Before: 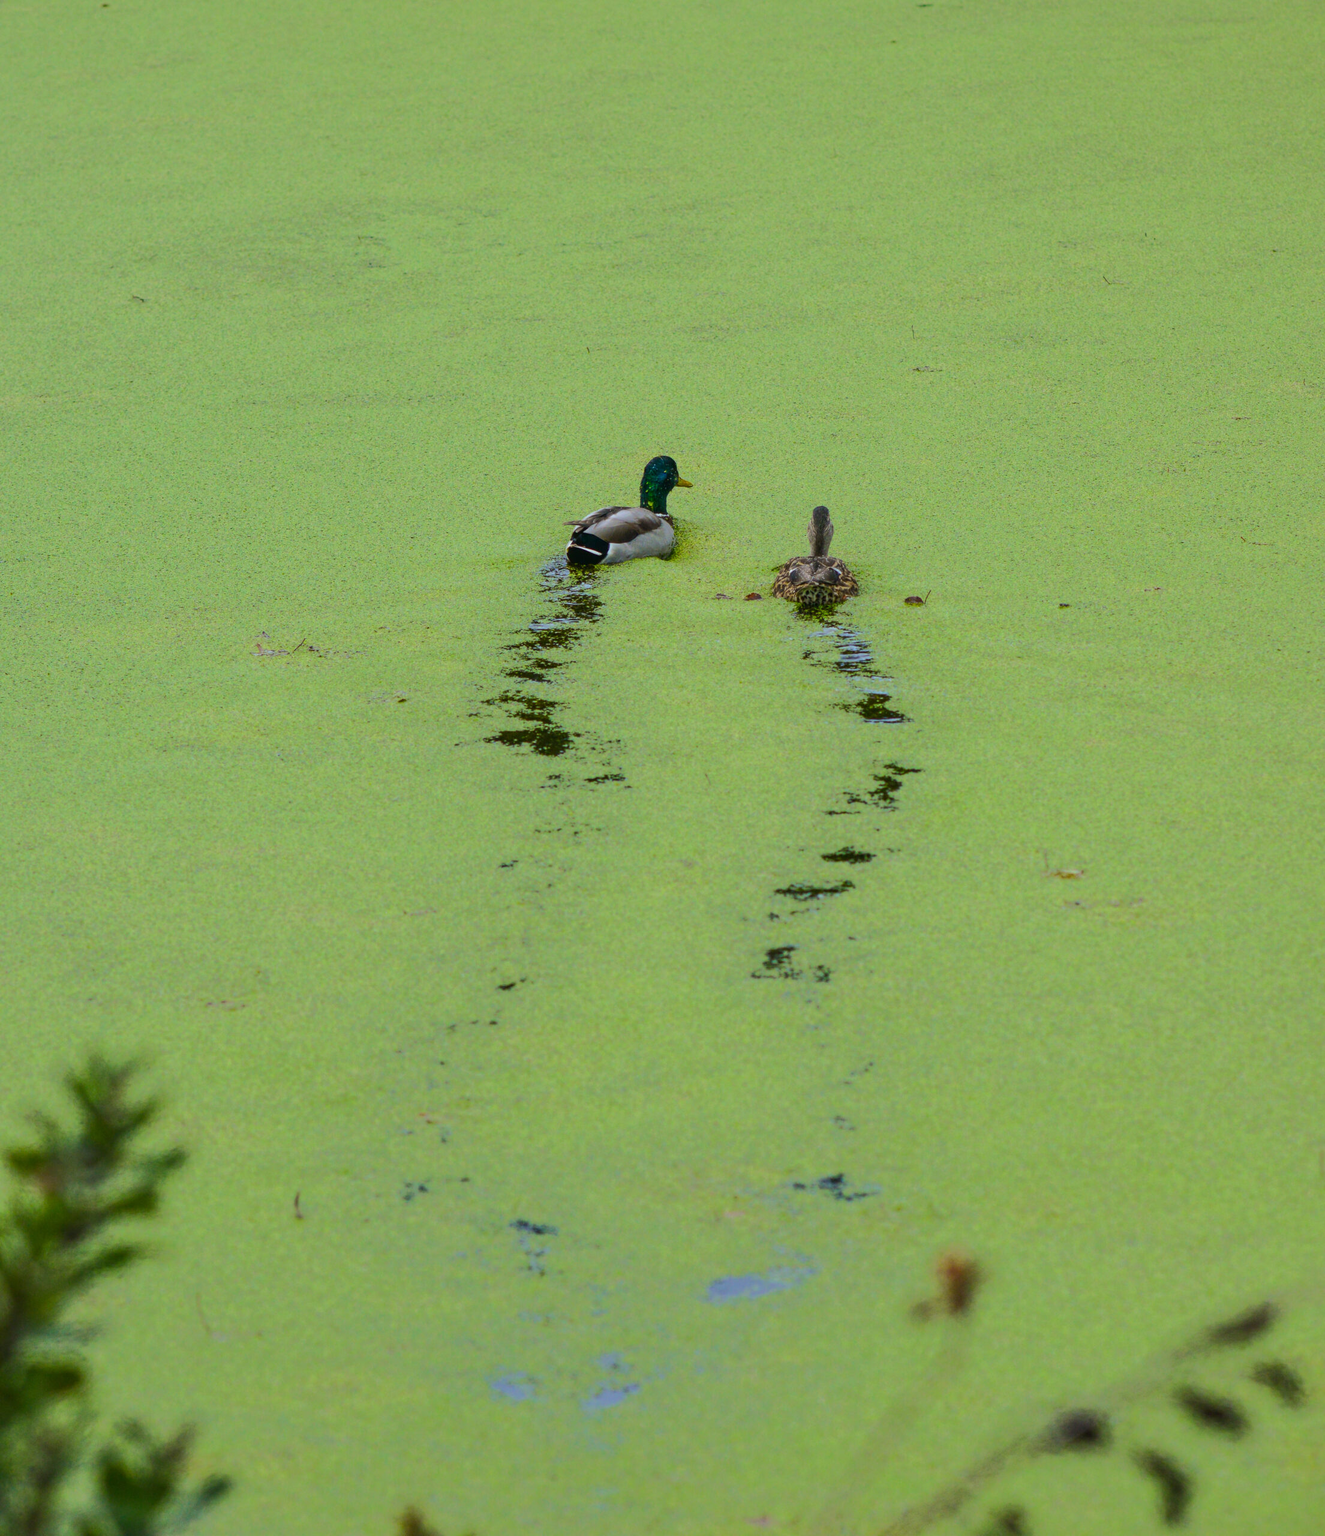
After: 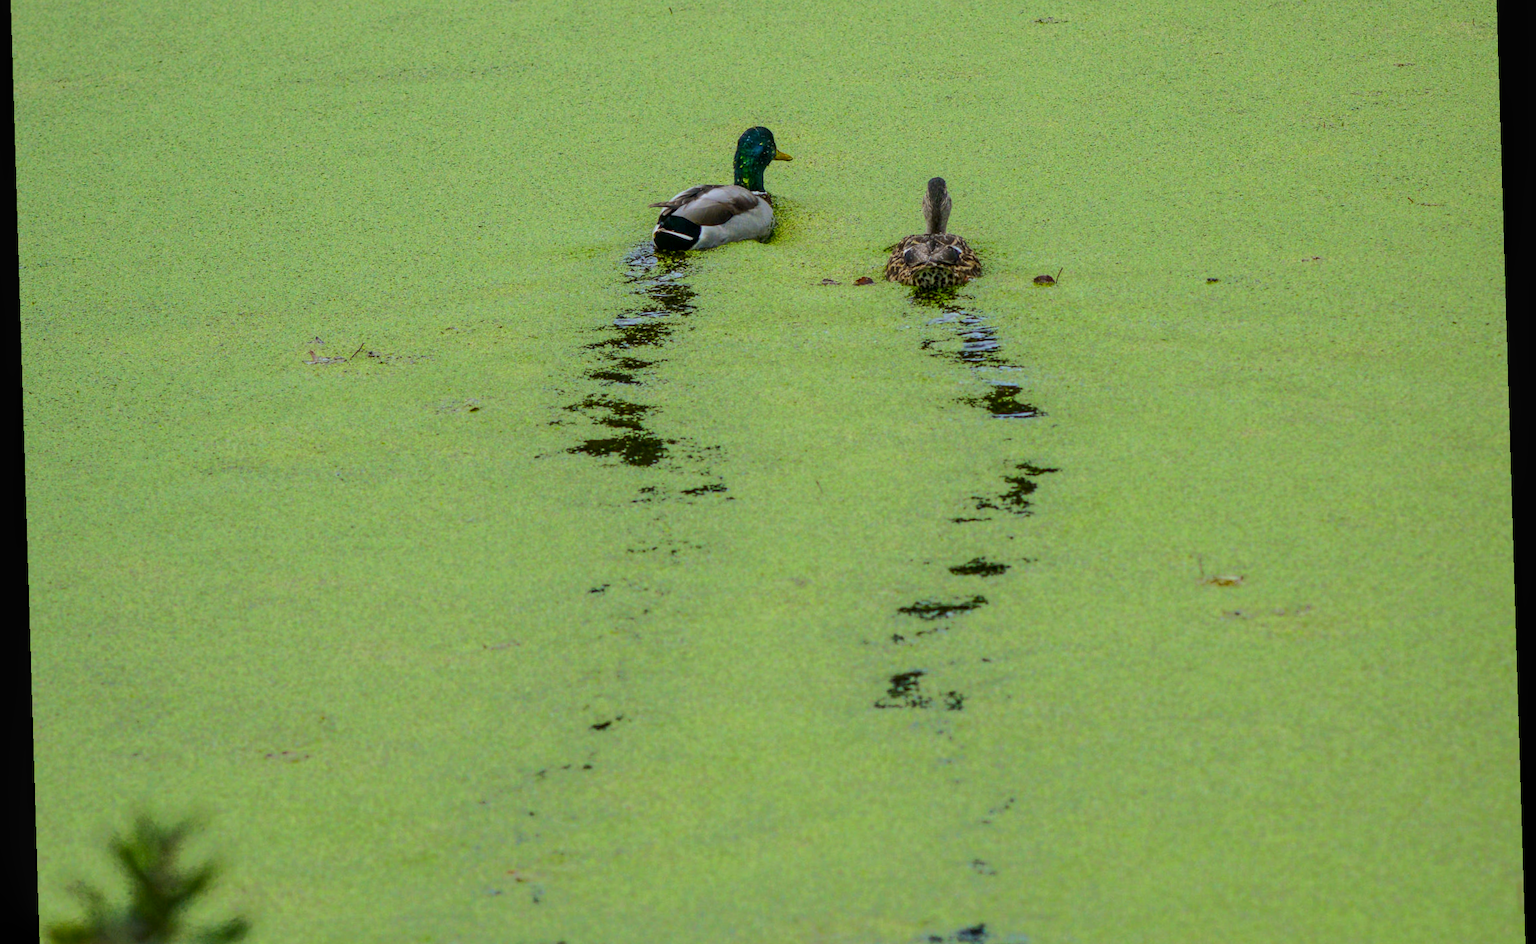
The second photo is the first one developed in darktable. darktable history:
crop and rotate: top 23.043%, bottom 23.437%
rotate and perspective: rotation -1.75°, automatic cropping off
local contrast: on, module defaults
